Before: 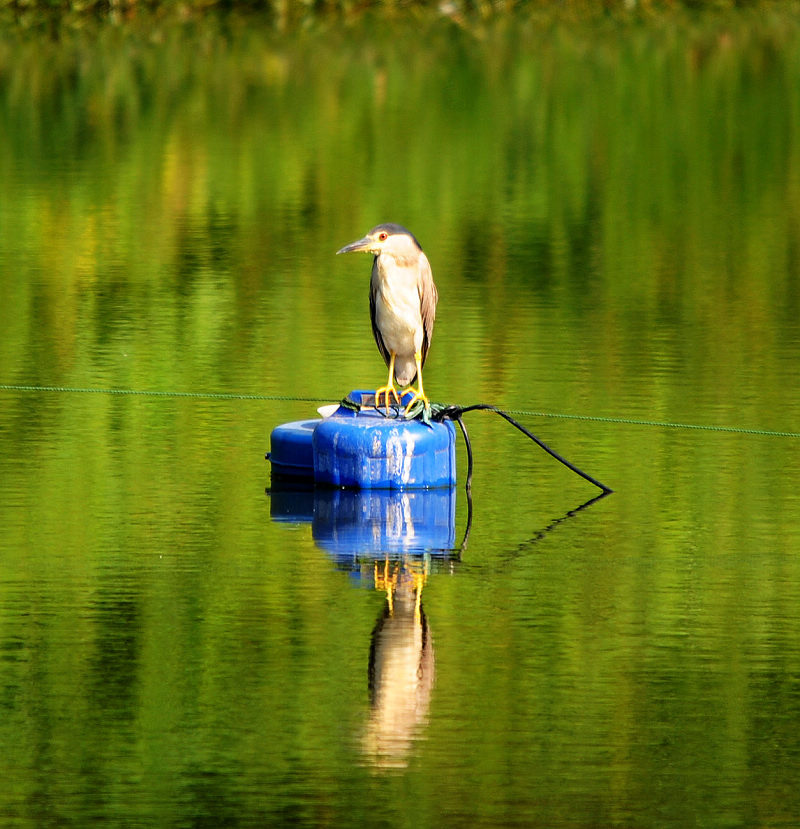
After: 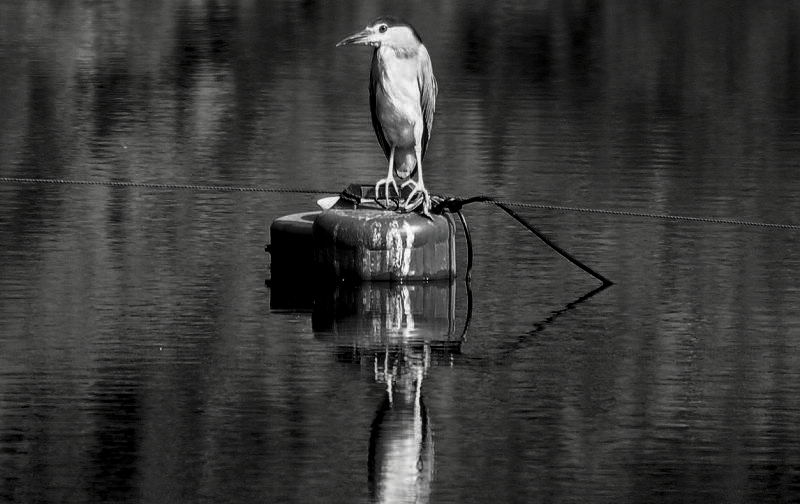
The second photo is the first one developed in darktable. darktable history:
contrast brightness saturation: contrast -0.037, brightness -0.602, saturation -0.993
crop and rotate: top 25.112%, bottom 14.059%
local contrast: on, module defaults
